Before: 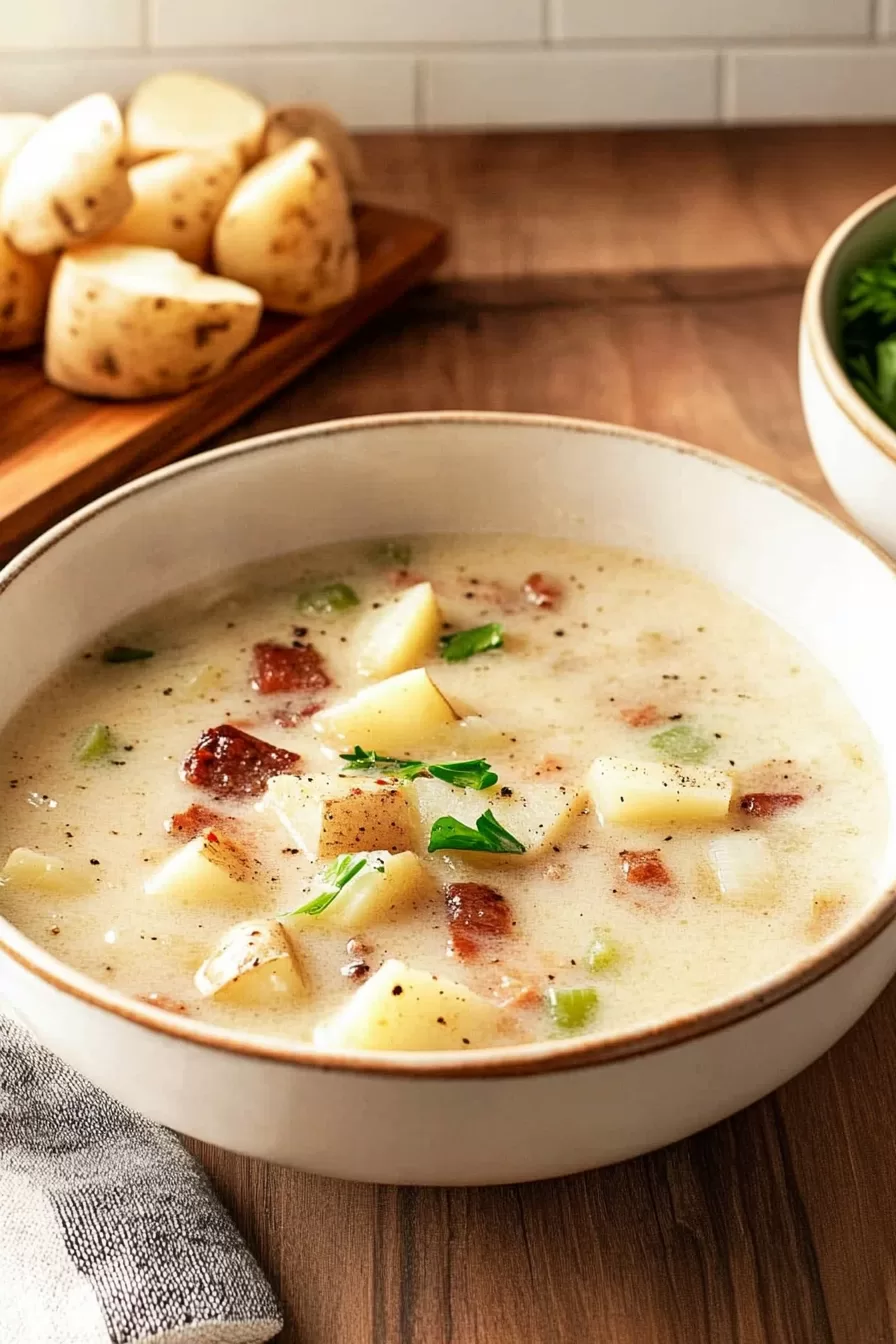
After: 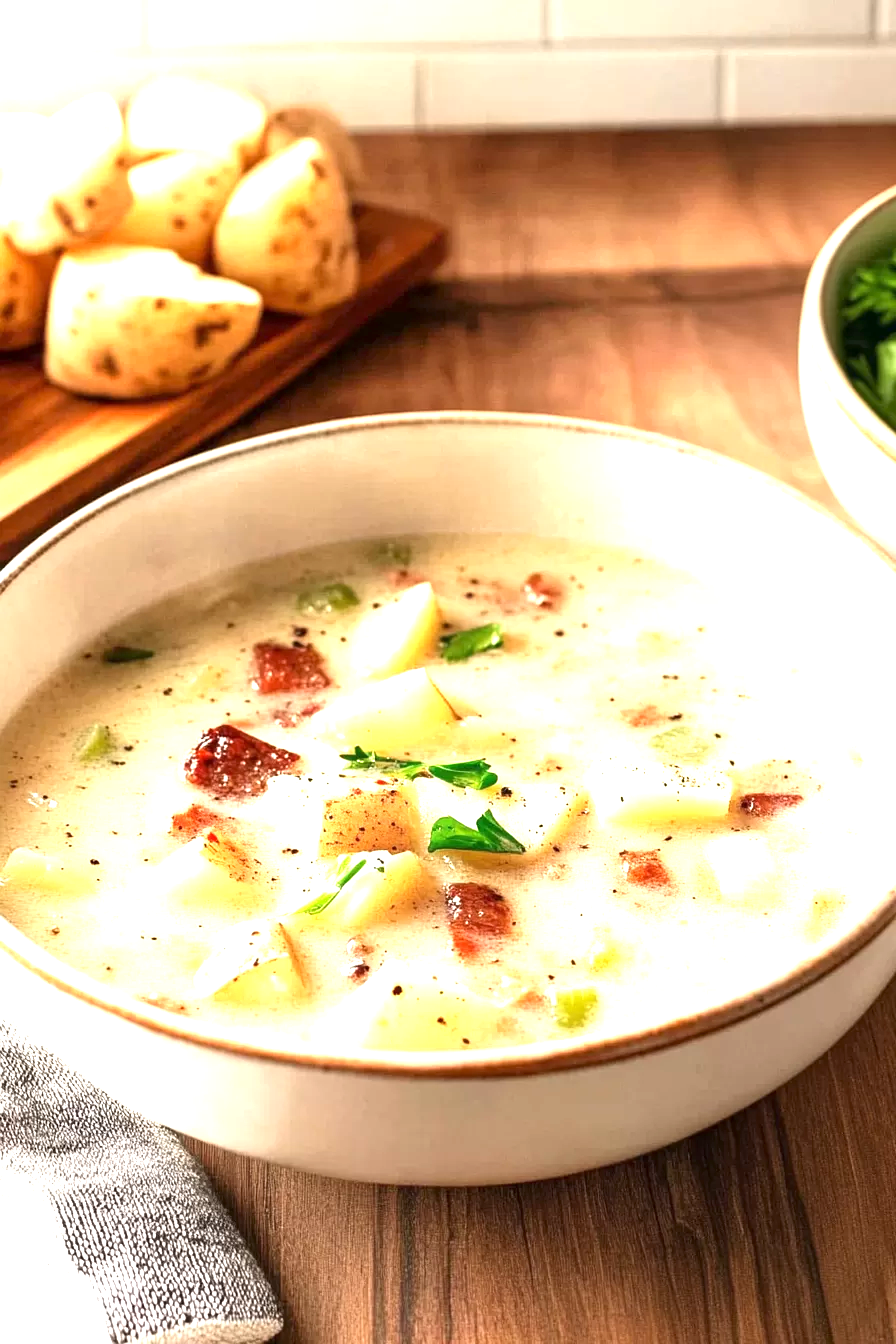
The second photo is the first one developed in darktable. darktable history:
exposure: exposure 1.148 EV, compensate highlight preservation false
